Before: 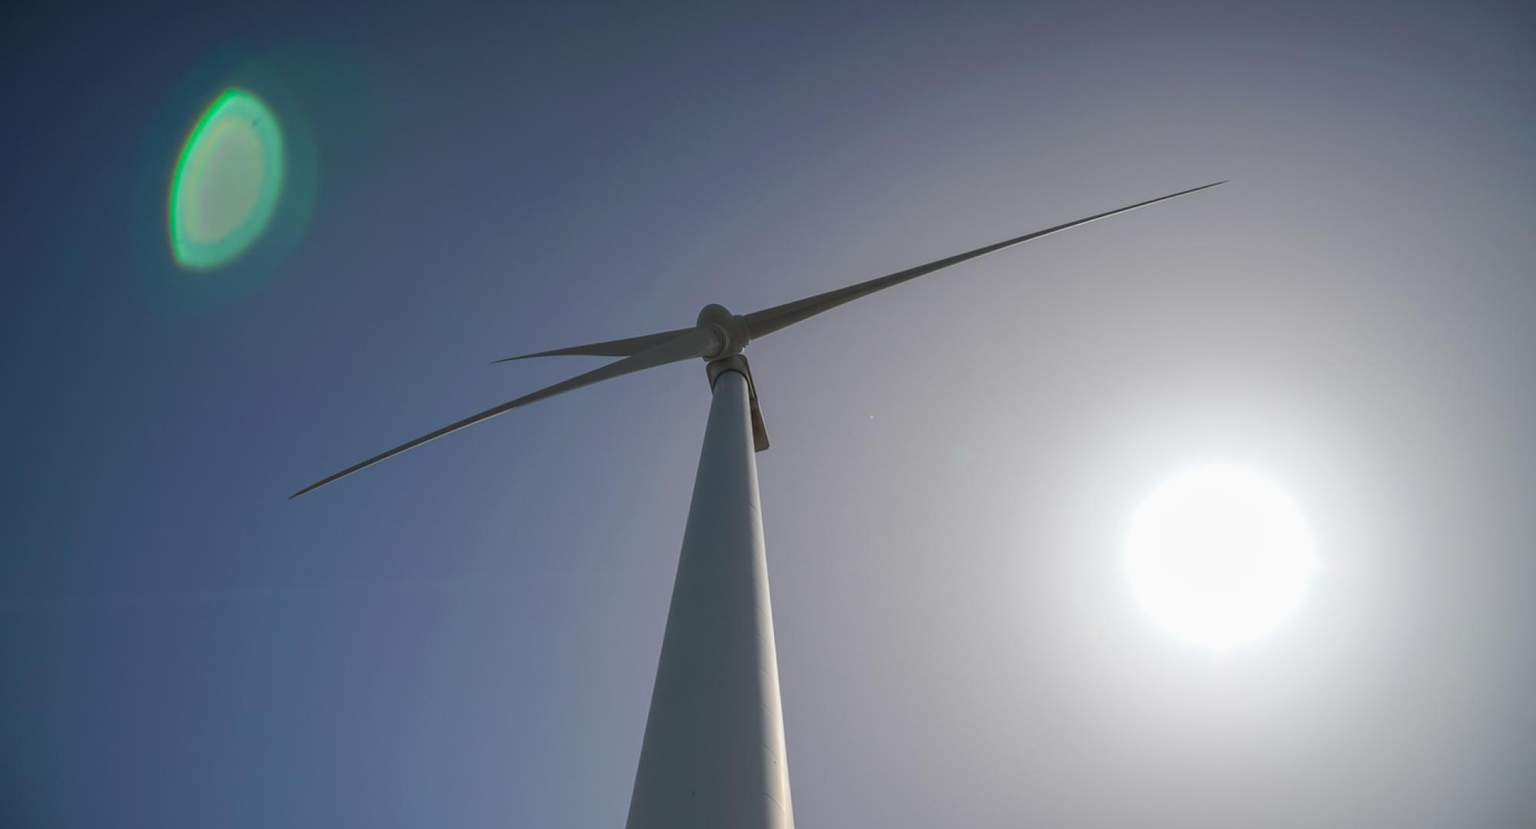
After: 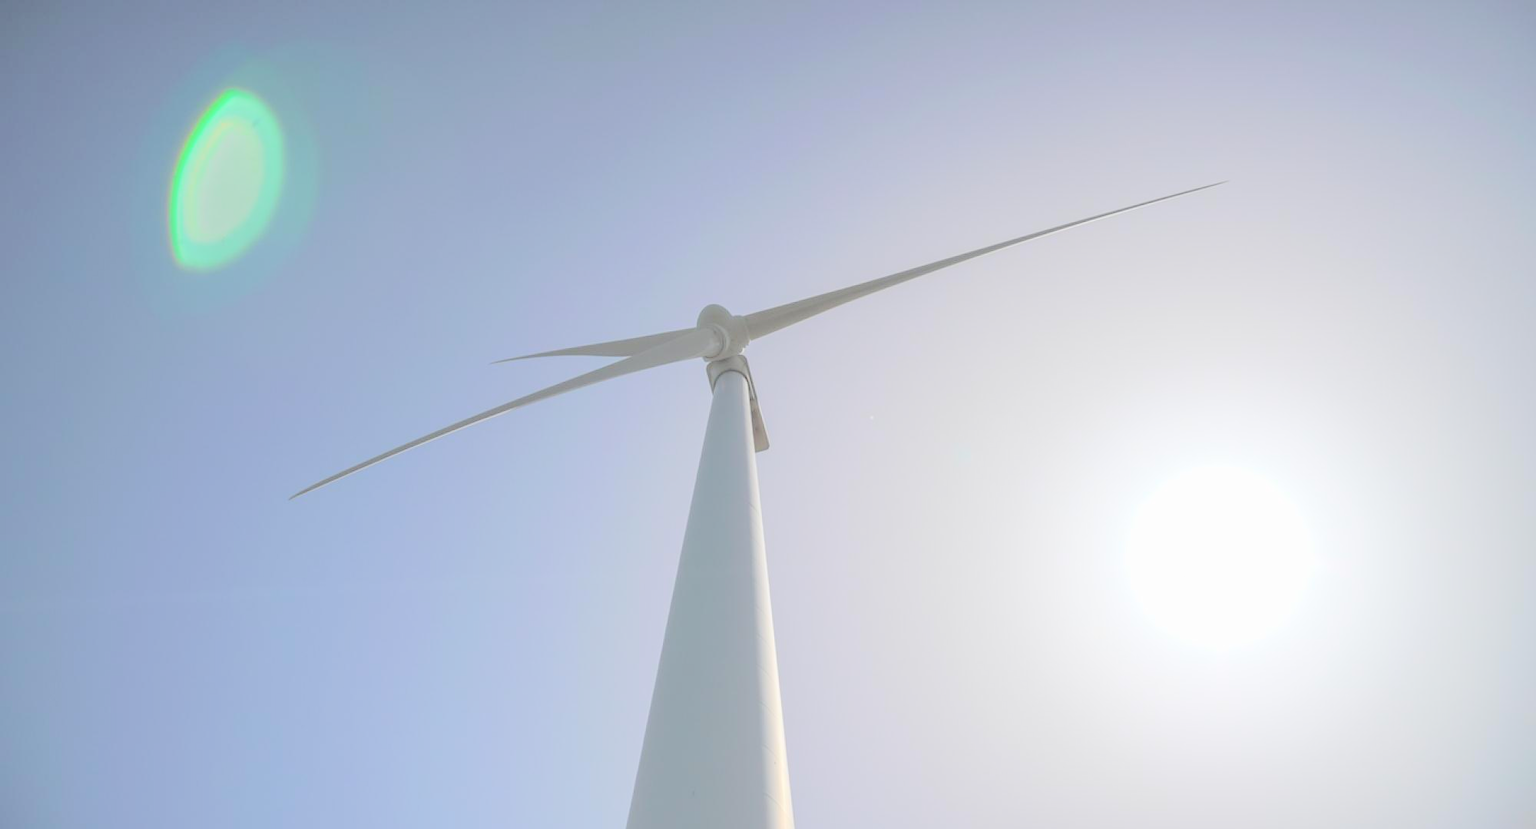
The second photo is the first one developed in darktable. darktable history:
contrast brightness saturation: brightness 0.987
